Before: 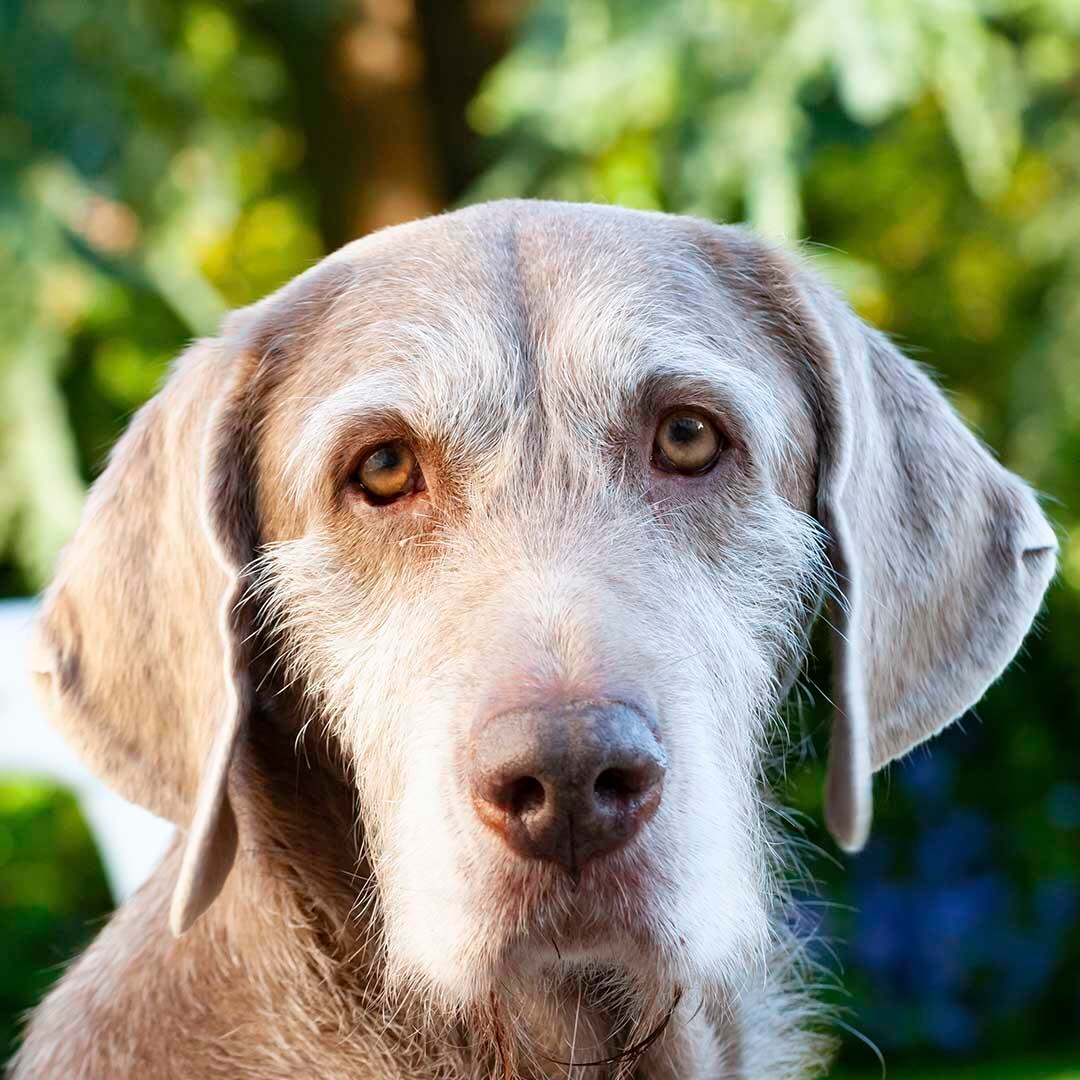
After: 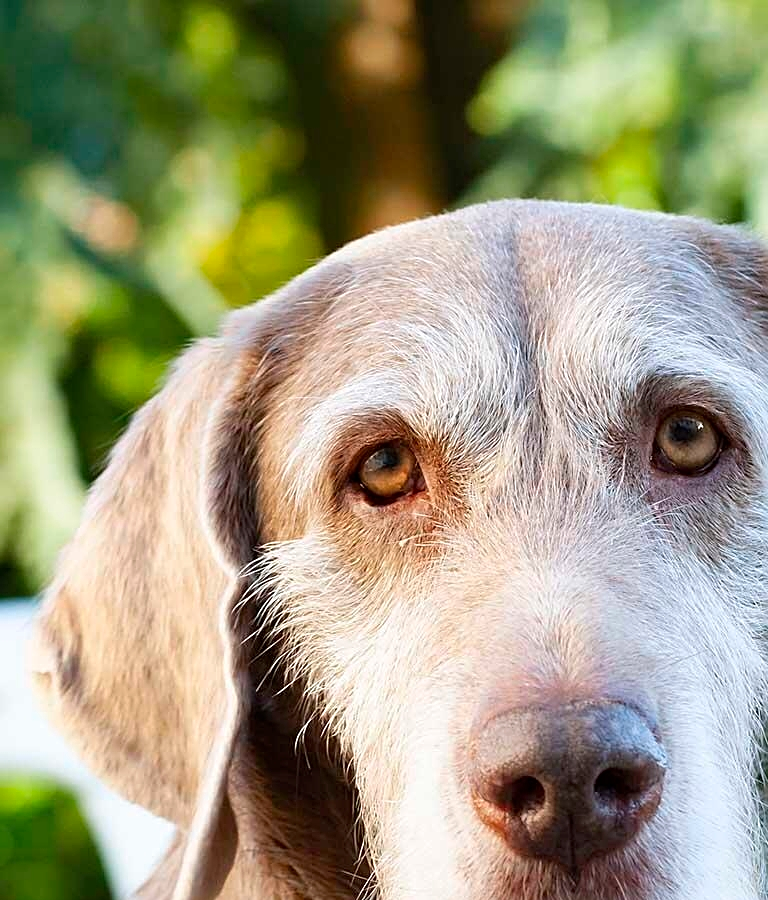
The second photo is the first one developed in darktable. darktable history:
contrast brightness saturation: saturation 0.1
crop: right 28.885%, bottom 16.626%
sharpen: on, module defaults
color zones: curves: ch0 [(0.25, 0.5) (0.428, 0.473) (0.75, 0.5)]; ch1 [(0.243, 0.479) (0.398, 0.452) (0.75, 0.5)]
